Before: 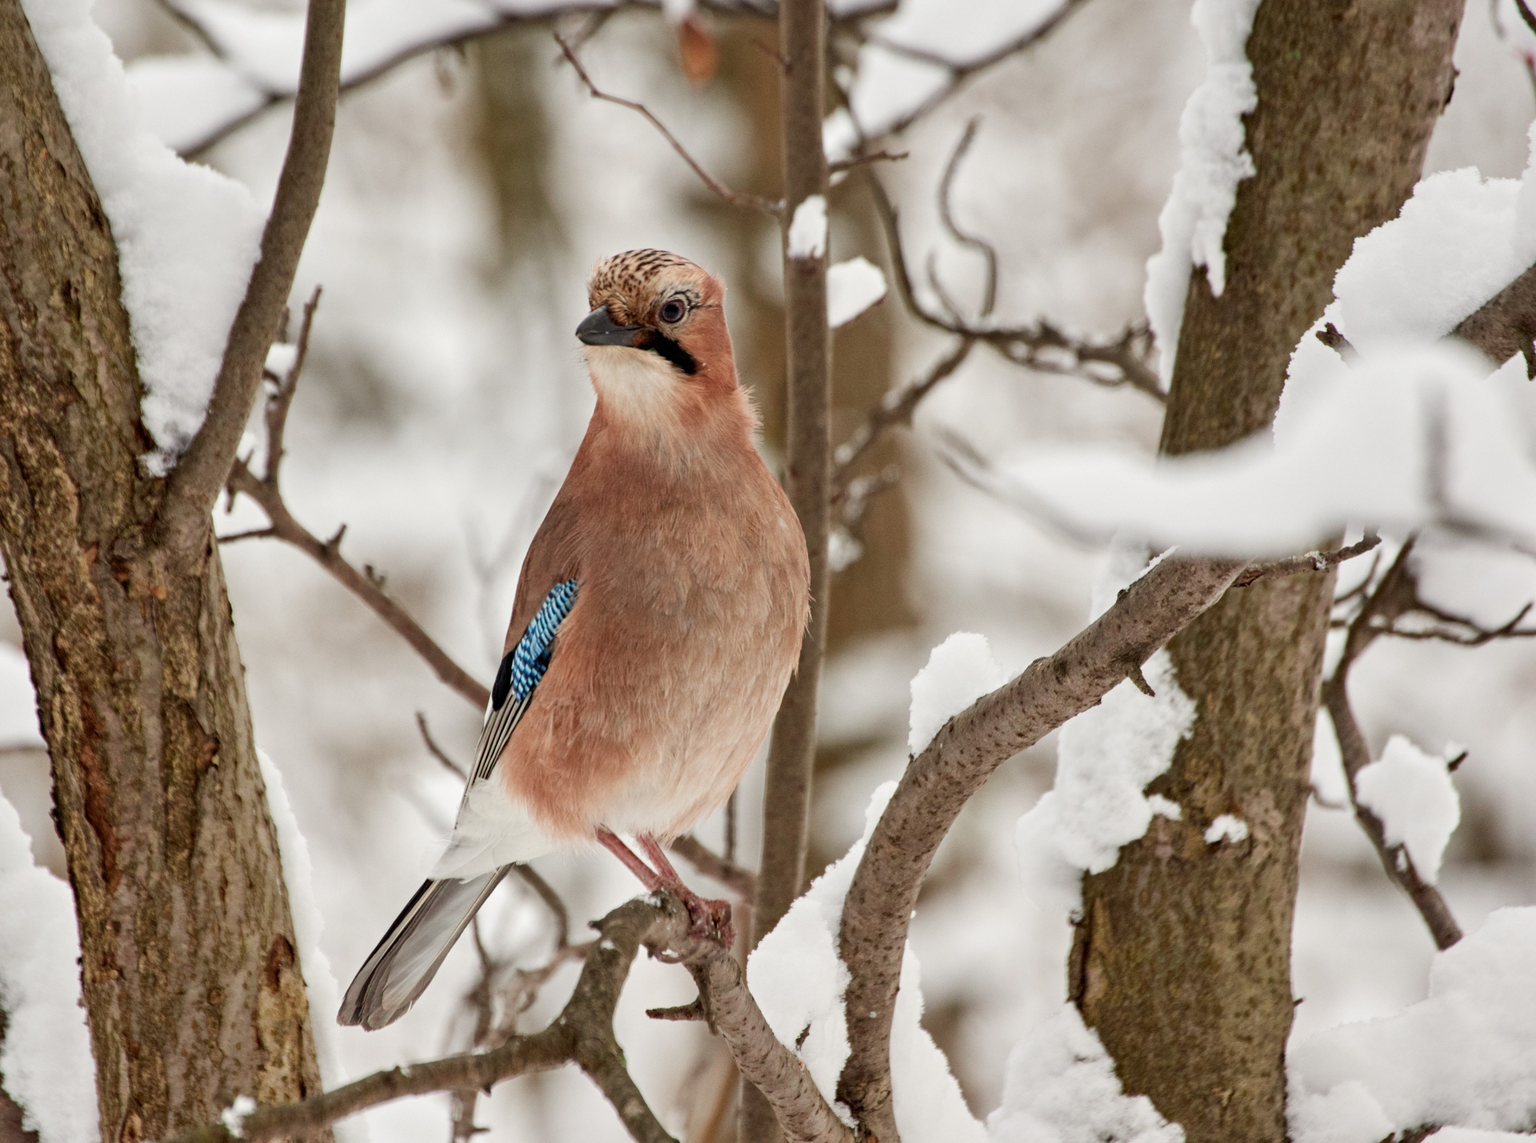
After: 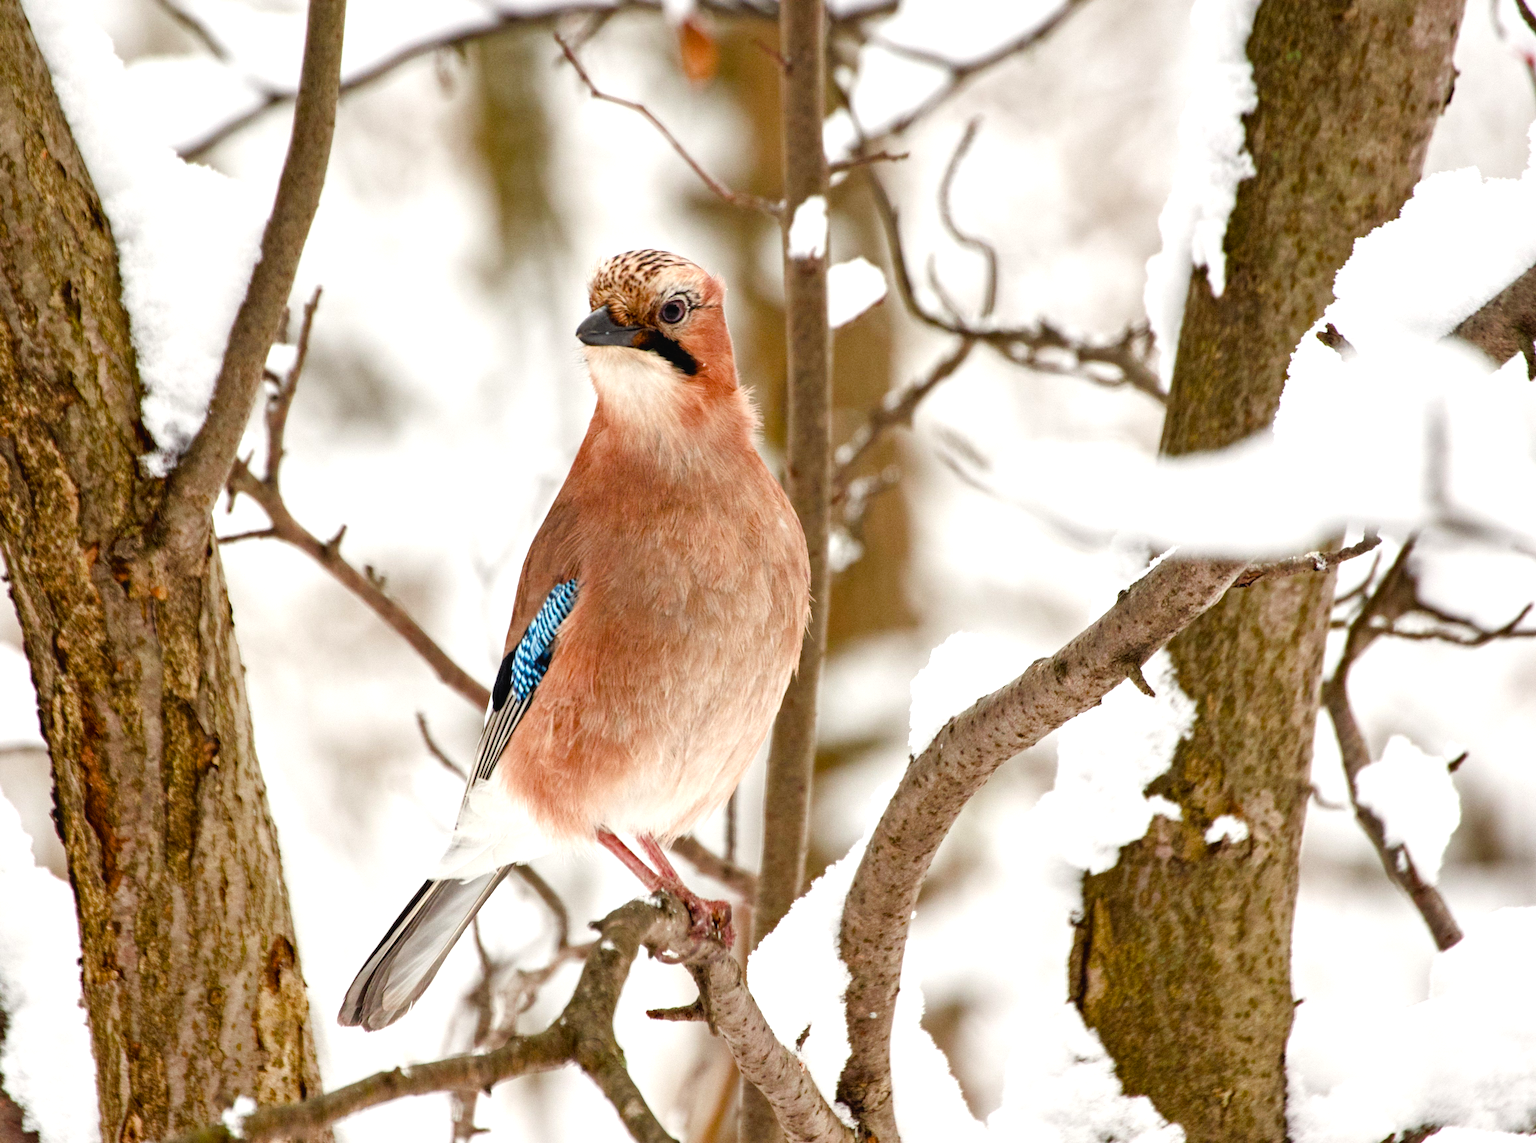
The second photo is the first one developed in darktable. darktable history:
color balance rgb: shadows lift › hue 86.98°, global offset › luminance 0.253%, perceptual saturation grading › global saturation 39.346%, perceptual saturation grading › highlights -25.709%, perceptual saturation grading › mid-tones 35.439%, perceptual saturation grading › shadows 34.491%, global vibrance -24.289%
tone equalizer: -8 EV -0.754 EV, -7 EV -0.708 EV, -6 EV -0.615 EV, -5 EV -0.412 EV, -3 EV 0.403 EV, -2 EV 0.6 EV, -1 EV 0.675 EV, +0 EV 0.741 EV
